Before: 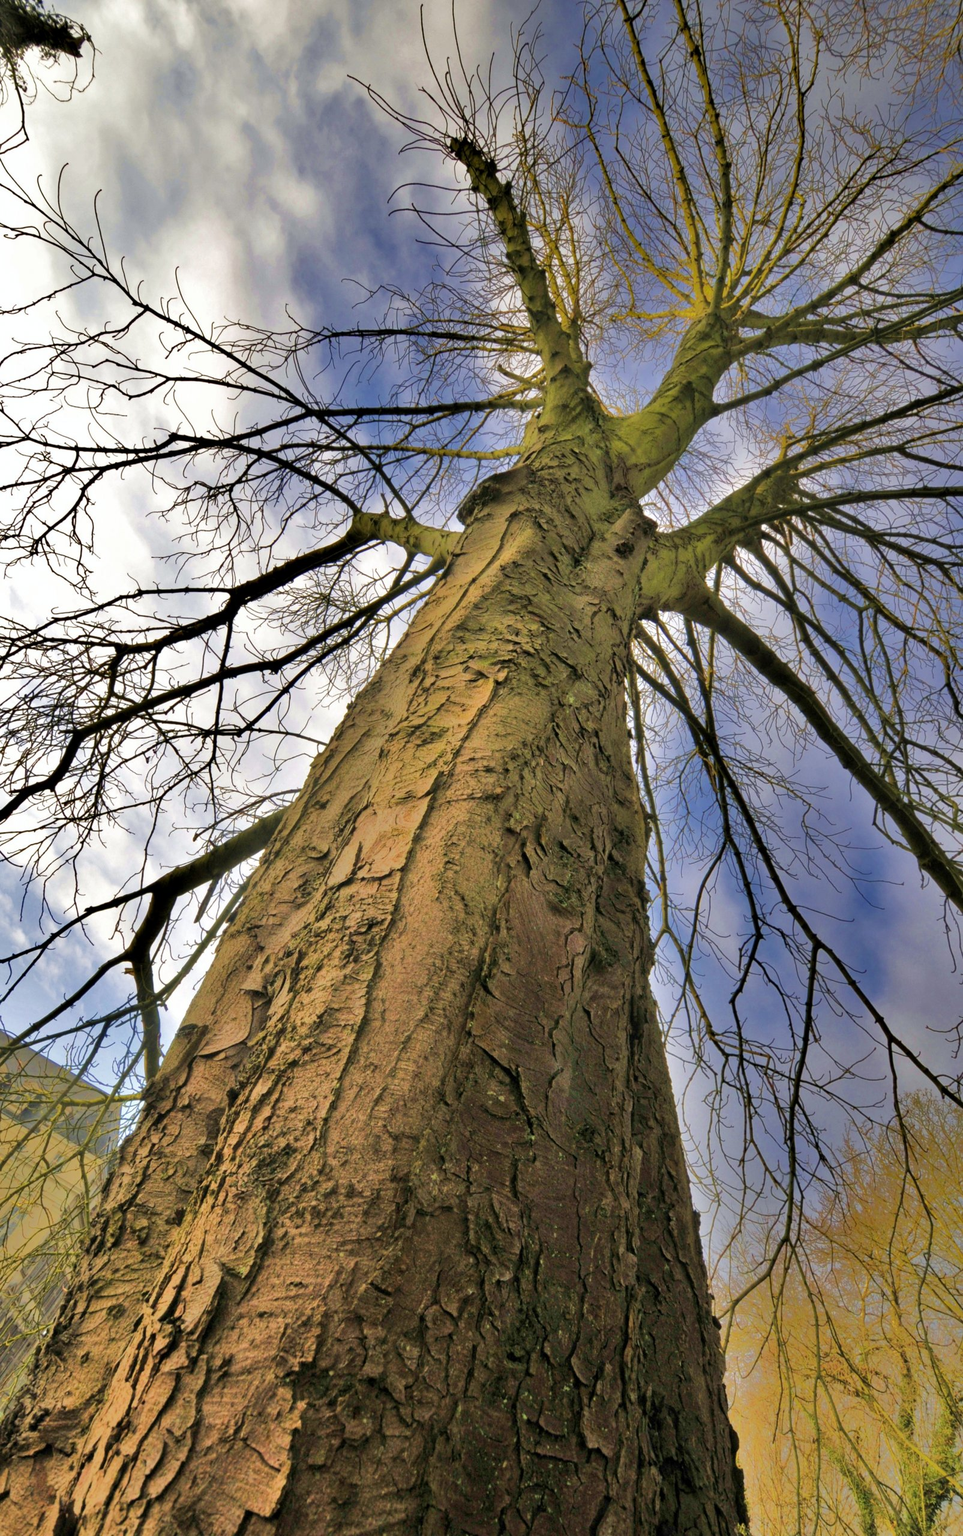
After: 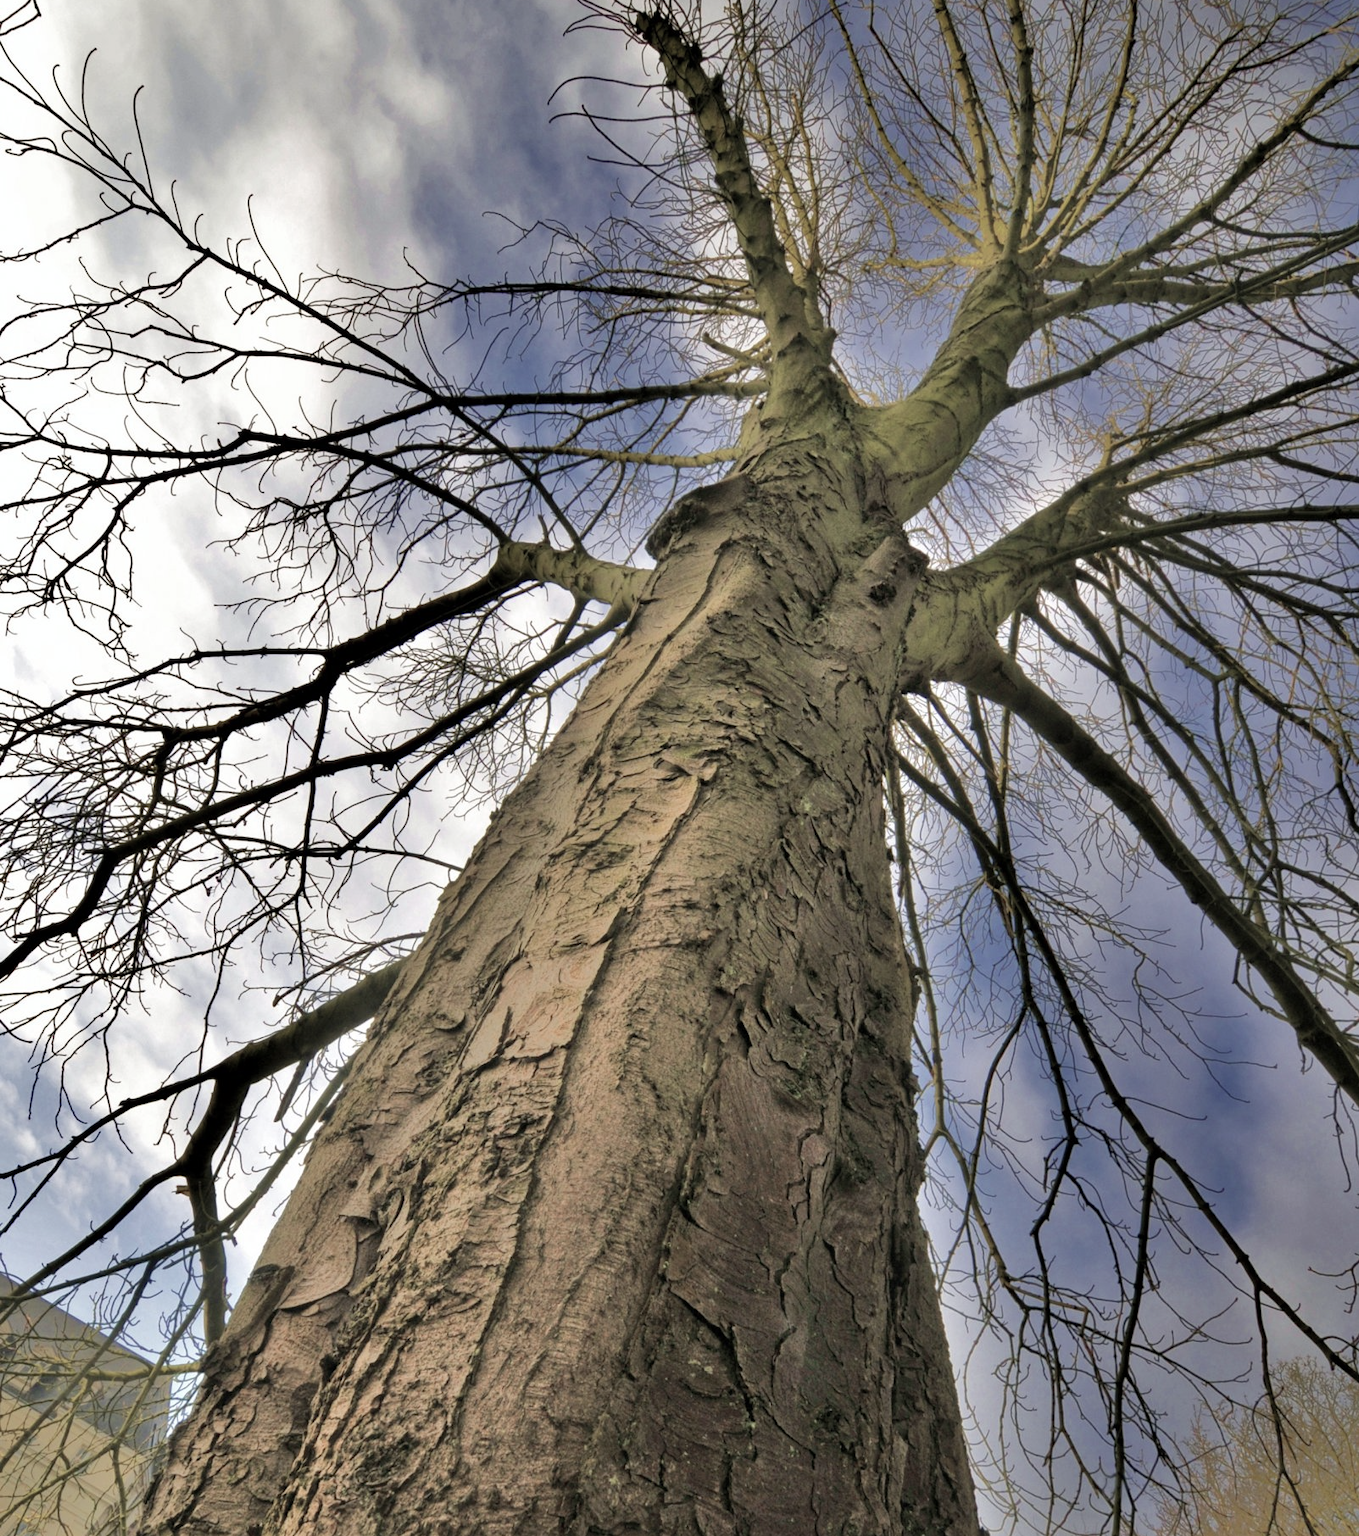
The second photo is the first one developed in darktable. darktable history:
color zones: curves: ch0 [(0, 0.559) (0.153, 0.551) (0.229, 0.5) (0.429, 0.5) (0.571, 0.5) (0.714, 0.5) (0.857, 0.5) (1, 0.559)]; ch1 [(0, 0.417) (0.112, 0.336) (0.213, 0.26) (0.429, 0.34) (0.571, 0.35) (0.683, 0.331) (0.857, 0.344) (1, 0.417)]
crop and rotate: top 8.407%, bottom 20.791%
